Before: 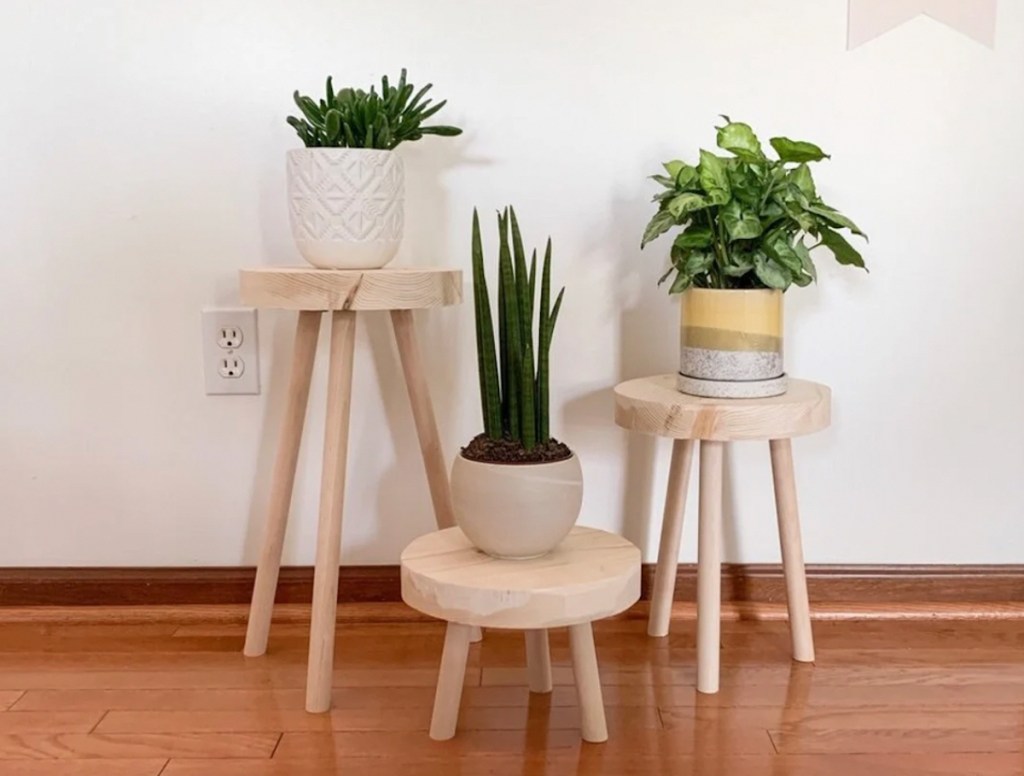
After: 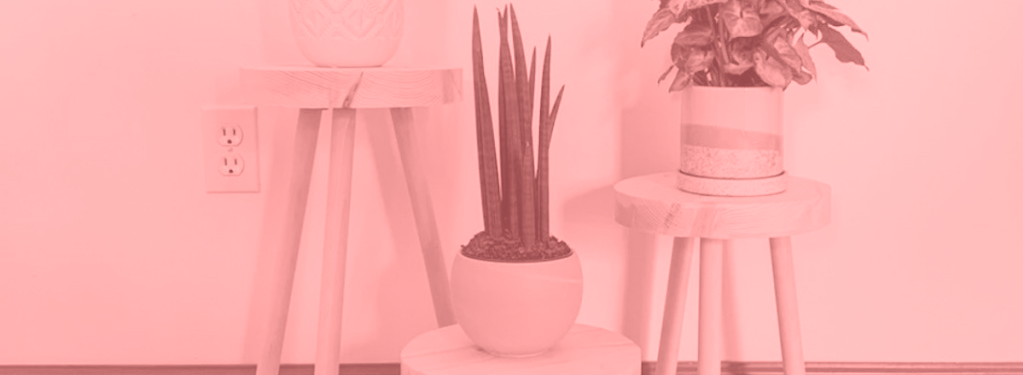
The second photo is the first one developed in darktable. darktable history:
colorize: saturation 51%, source mix 50.67%, lightness 50.67%
crop and rotate: top 26.056%, bottom 25.543%
color correction: highlights a* 5.59, highlights b* 5.24, saturation 0.68
exposure: compensate highlight preservation false
